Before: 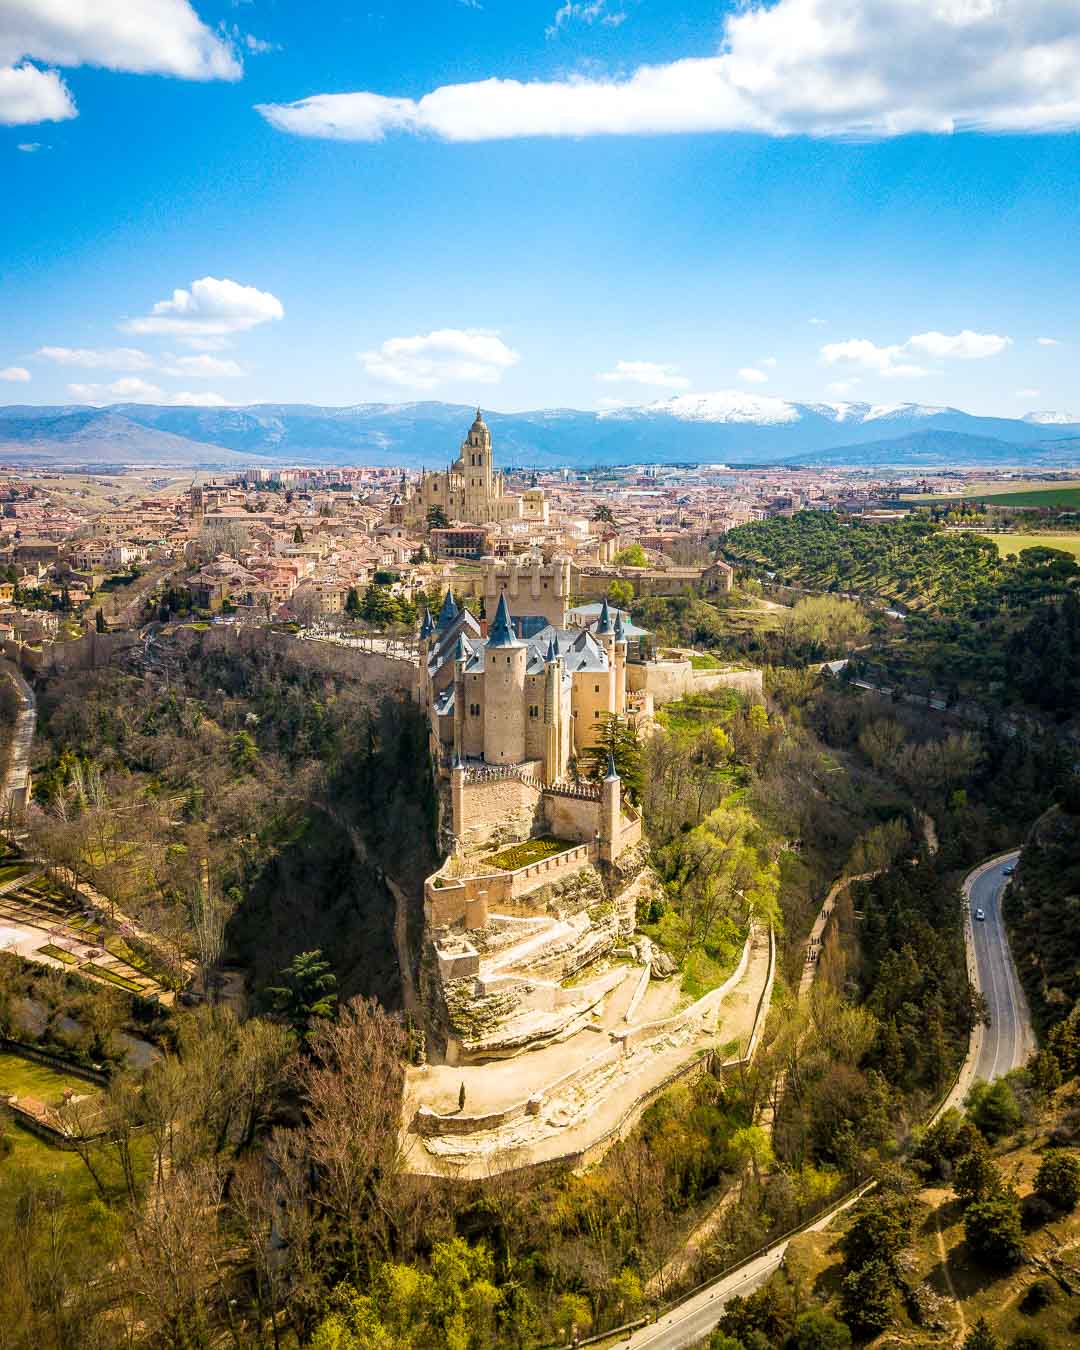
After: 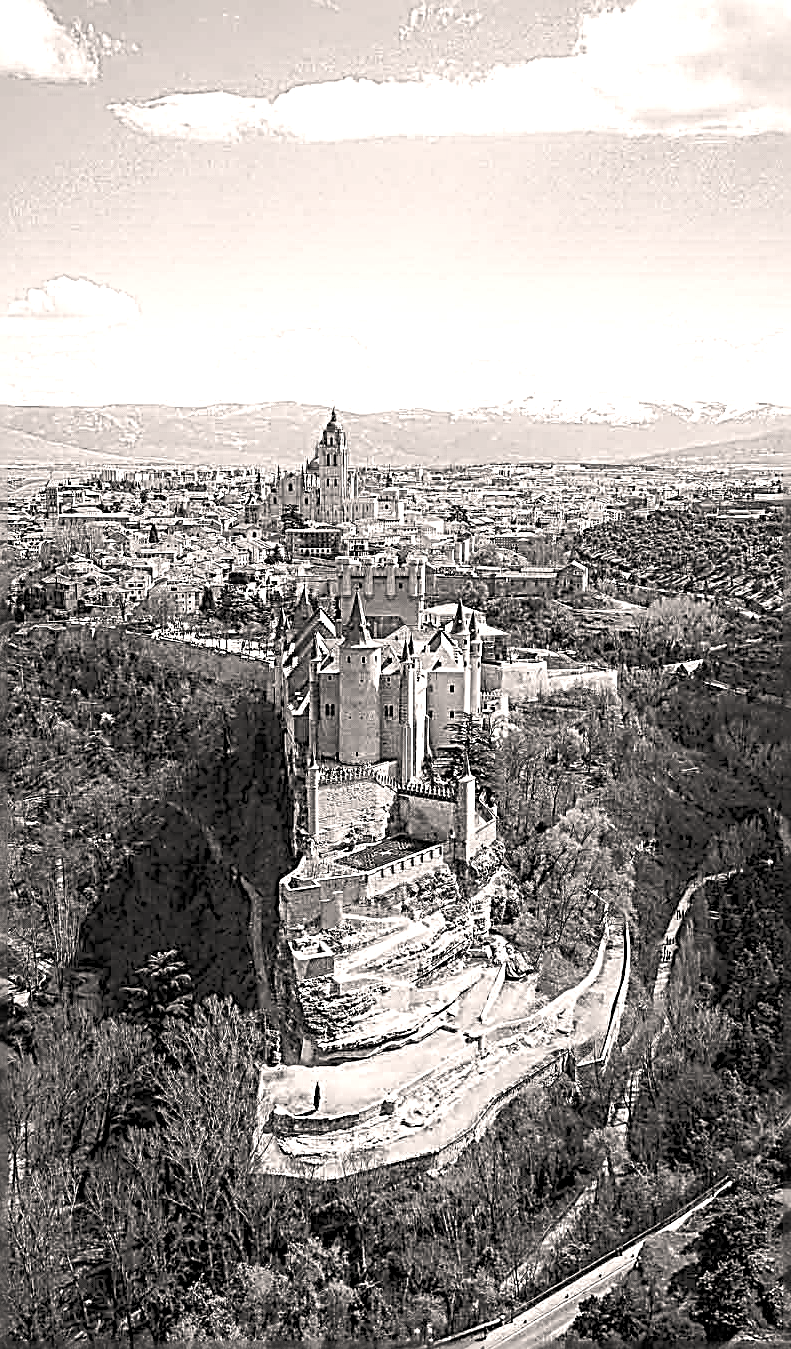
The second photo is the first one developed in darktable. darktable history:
rgb curve: curves: ch0 [(0, 0) (0.093, 0.159) (0.241, 0.265) (0.414, 0.42) (1, 1)], compensate middle gray true, preserve colors basic power
crop: left 13.443%, right 13.31%
color correction: highlights a* 3.84, highlights b* 5.07
color calibration: output gray [0.246, 0.254, 0.501, 0], gray › normalize channels true, illuminant same as pipeline (D50), adaptation XYZ, x 0.346, y 0.359, gamut compression 0
exposure: exposure 0.515 EV, compensate highlight preservation false
color balance rgb: perceptual saturation grading › global saturation 20%, perceptual saturation grading › highlights -25%, perceptual saturation grading › shadows 50%
white balance: red 1.004, blue 1.024
sharpen: radius 3.158, amount 1.731
